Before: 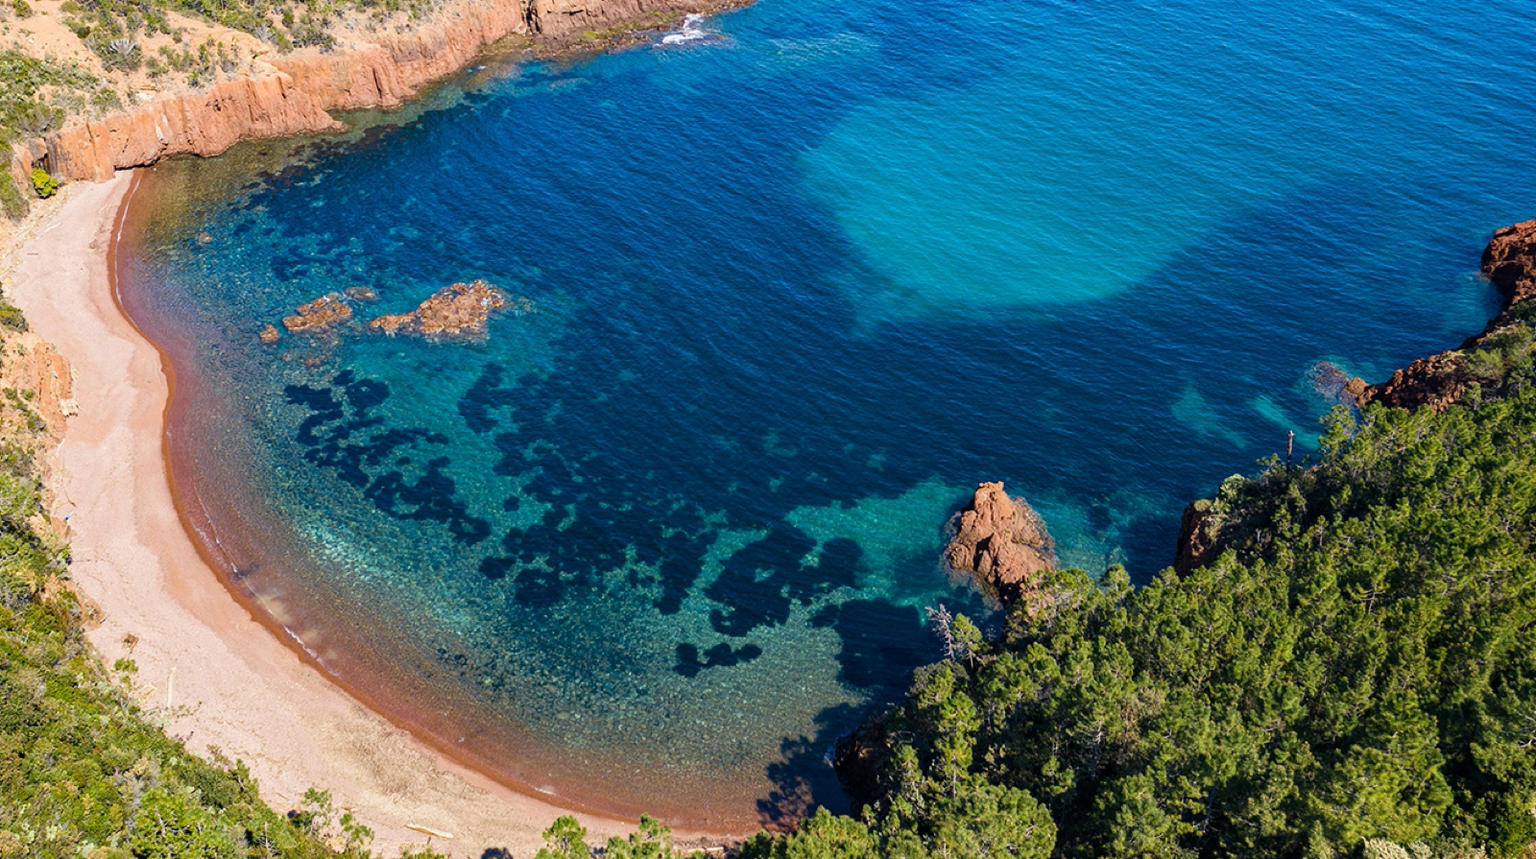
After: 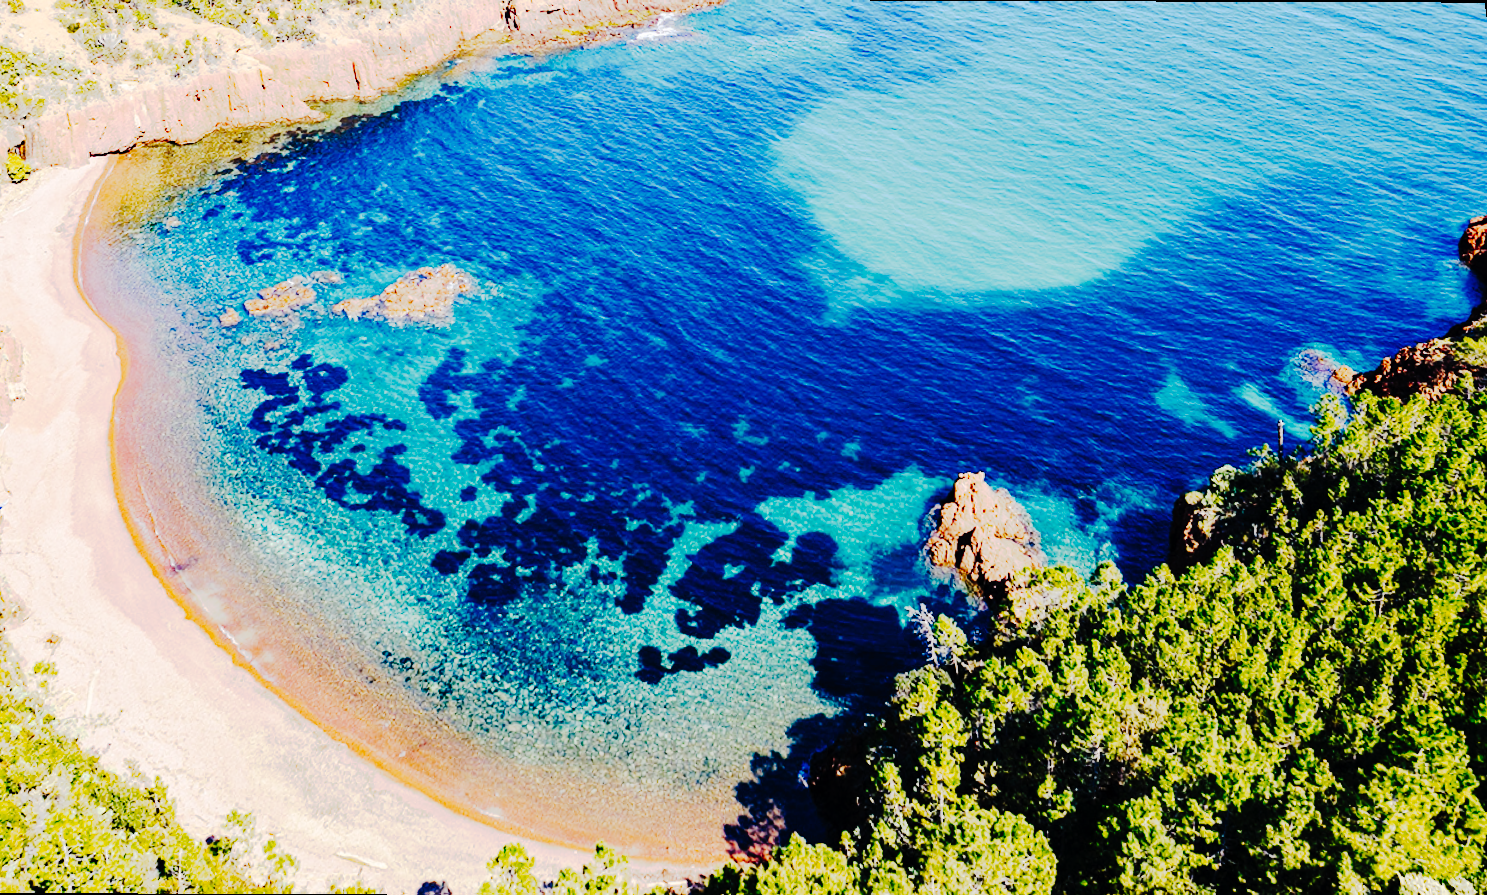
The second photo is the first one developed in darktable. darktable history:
tone curve: curves: ch0 [(0, 0) (0.003, 0.001) (0.011, 0.005) (0.025, 0.009) (0.044, 0.014) (0.069, 0.019) (0.1, 0.028) (0.136, 0.039) (0.177, 0.073) (0.224, 0.134) (0.277, 0.218) (0.335, 0.343) (0.399, 0.488) (0.468, 0.608) (0.543, 0.699) (0.623, 0.773) (0.709, 0.819) (0.801, 0.852) (0.898, 0.874) (1, 1)], preserve colors none
base curve: curves: ch0 [(0, 0) (0.028, 0.03) (0.121, 0.232) (0.46, 0.748) (0.859, 0.968) (1, 1)], preserve colors none
rotate and perspective: rotation 0.215°, lens shift (vertical) -0.139, crop left 0.069, crop right 0.939, crop top 0.002, crop bottom 0.996
